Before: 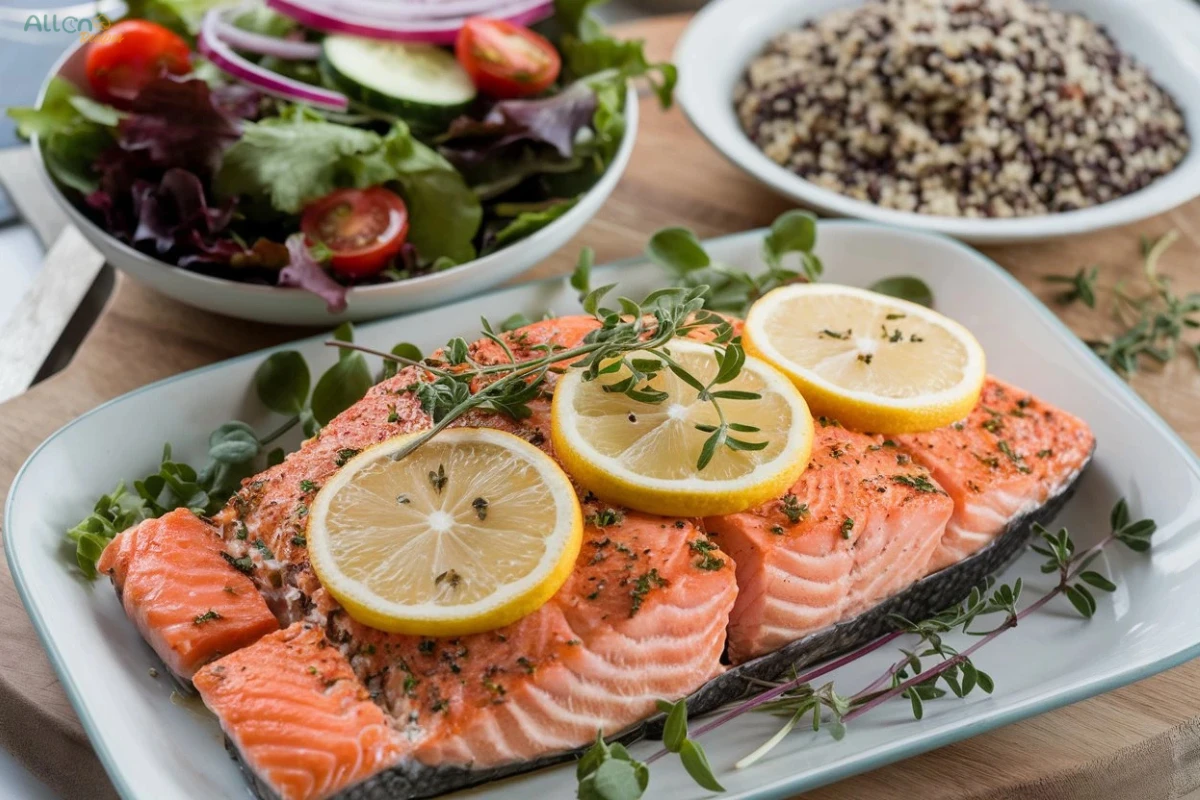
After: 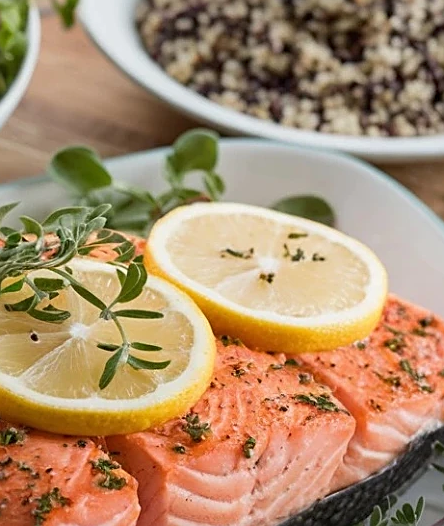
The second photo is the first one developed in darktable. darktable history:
sharpen: on, module defaults
crop and rotate: left 49.844%, top 10.142%, right 13.12%, bottom 24.027%
